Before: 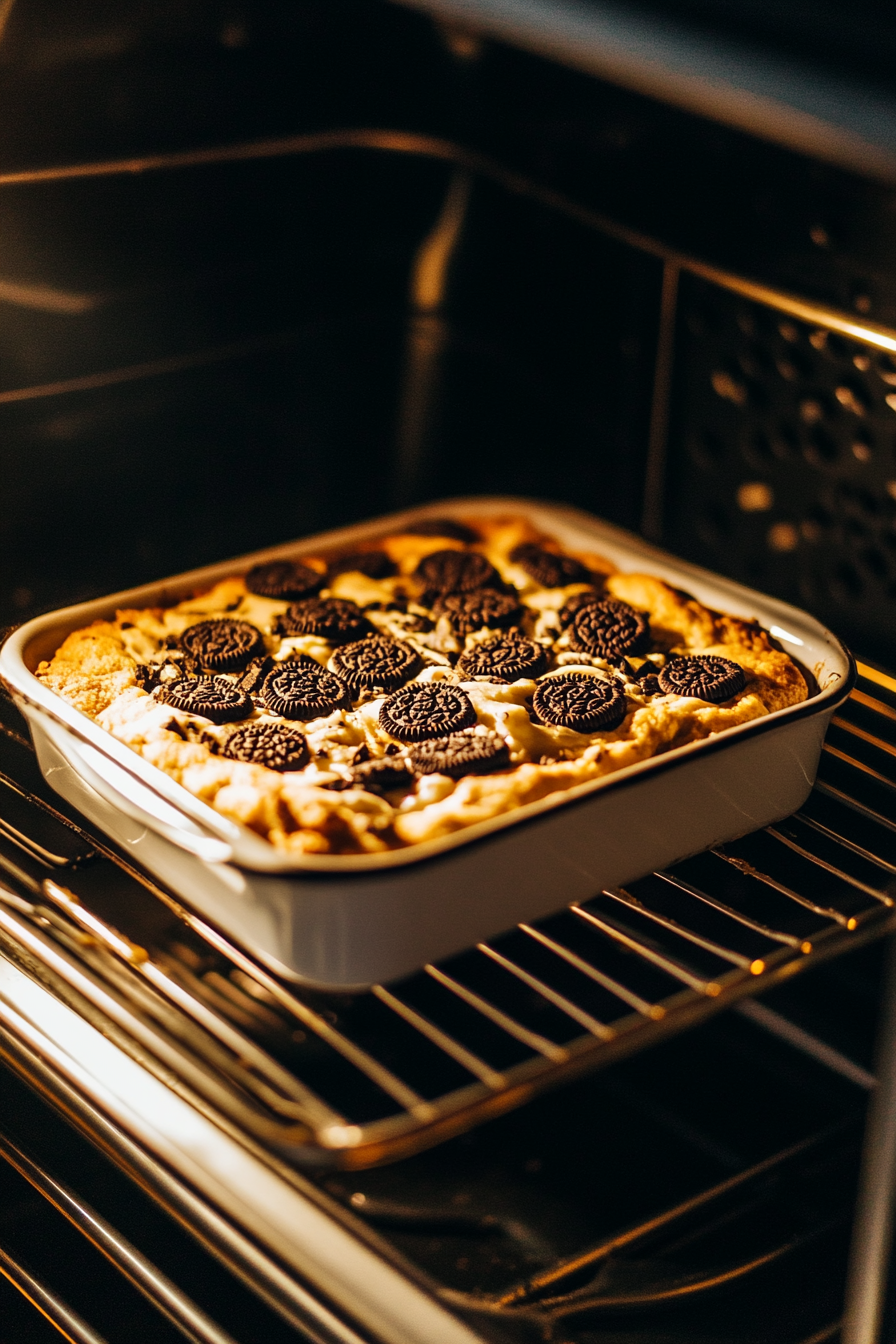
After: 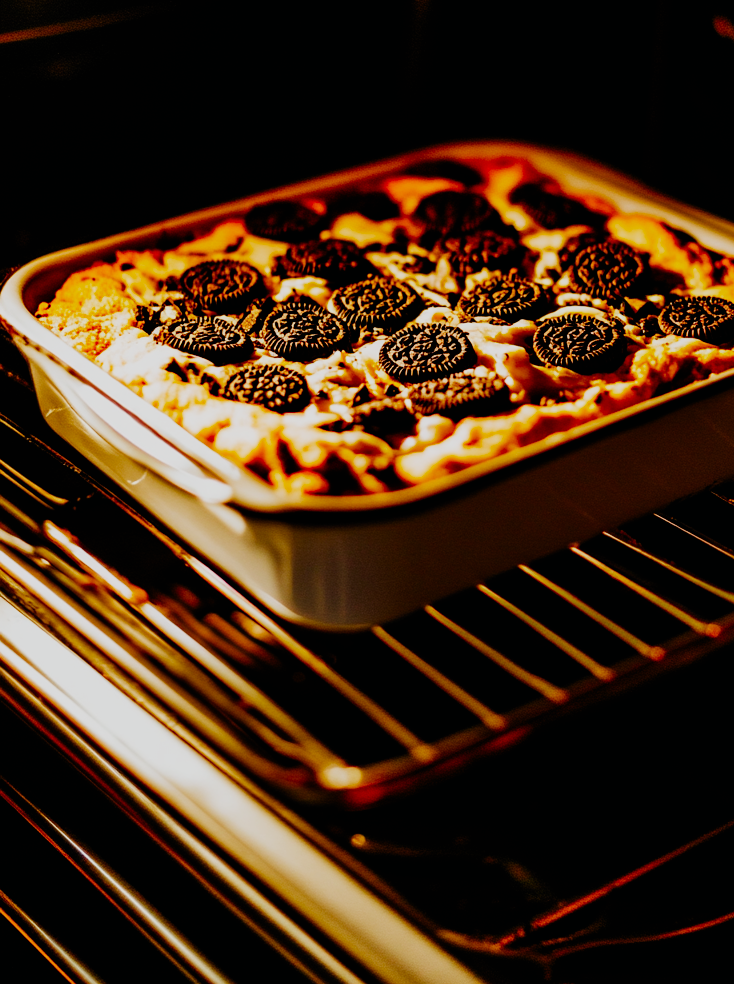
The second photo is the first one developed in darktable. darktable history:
filmic rgb: black relative exposure -4.99 EV, white relative exposure 3.97 EV, hardness 2.89, contrast 1.412, preserve chrominance no, color science v4 (2020), type of noise poissonian
crop: top 26.785%, right 17.982%
color correction: highlights b* -0.016, saturation 1.36
tone equalizer: -8 EV 0.264 EV, -7 EV 0.386 EV, -6 EV 0.452 EV, -5 EV 0.287 EV, -3 EV -0.272 EV, -2 EV -0.399 EV, -1 EV -0.418 EV, +0 EV -0.258 EV
